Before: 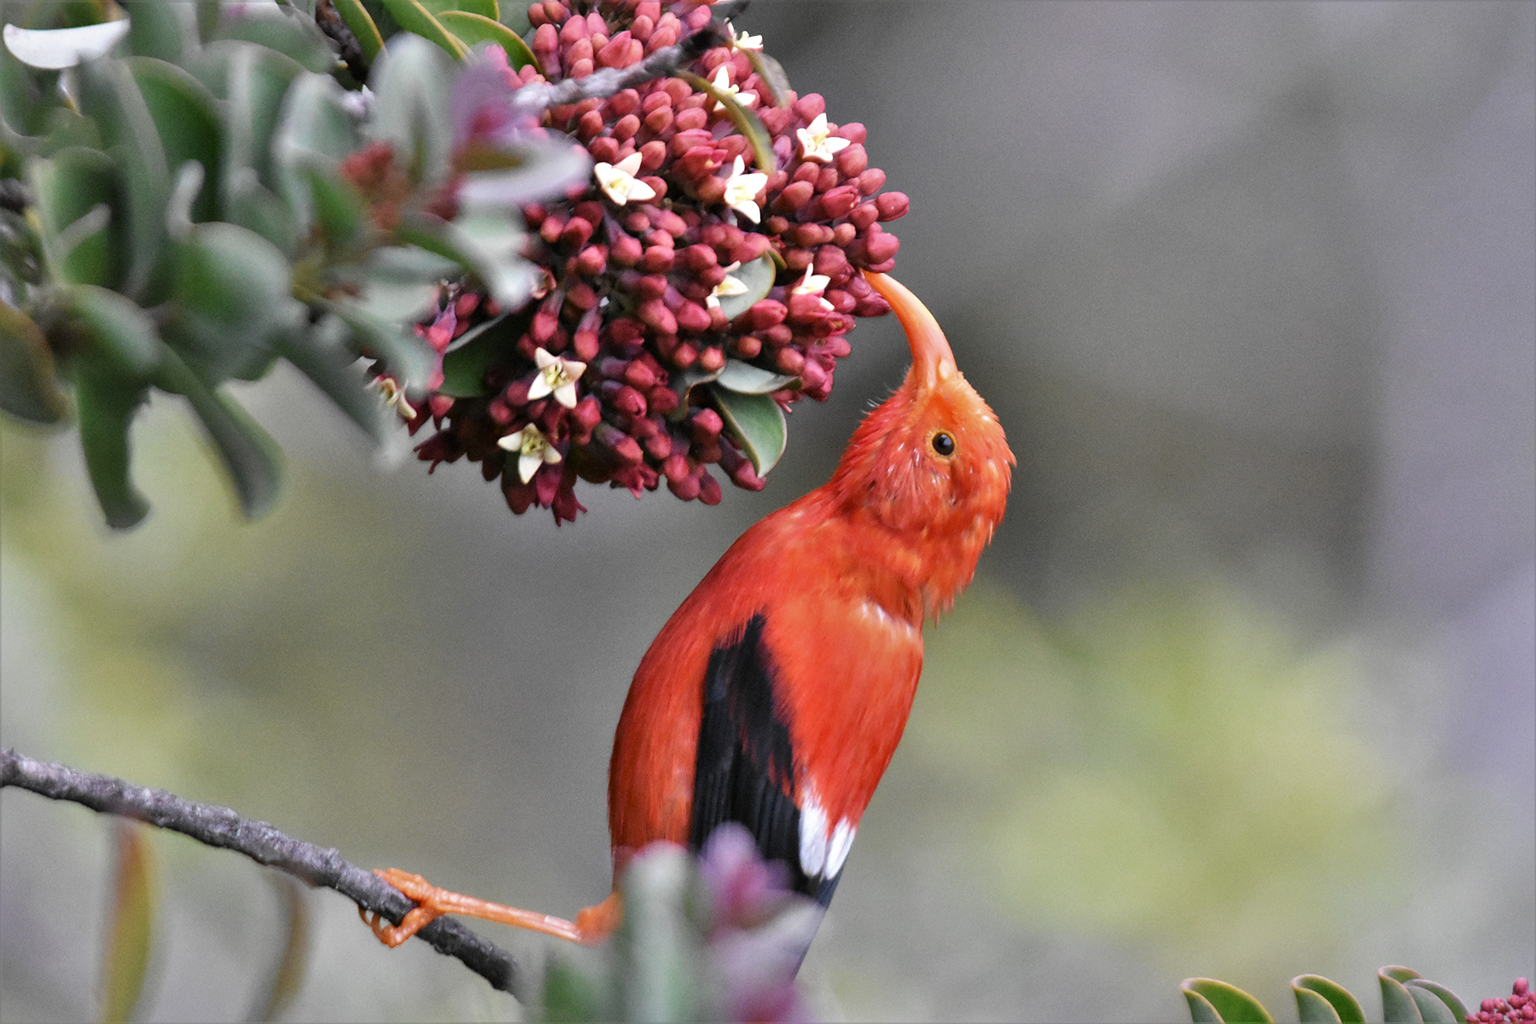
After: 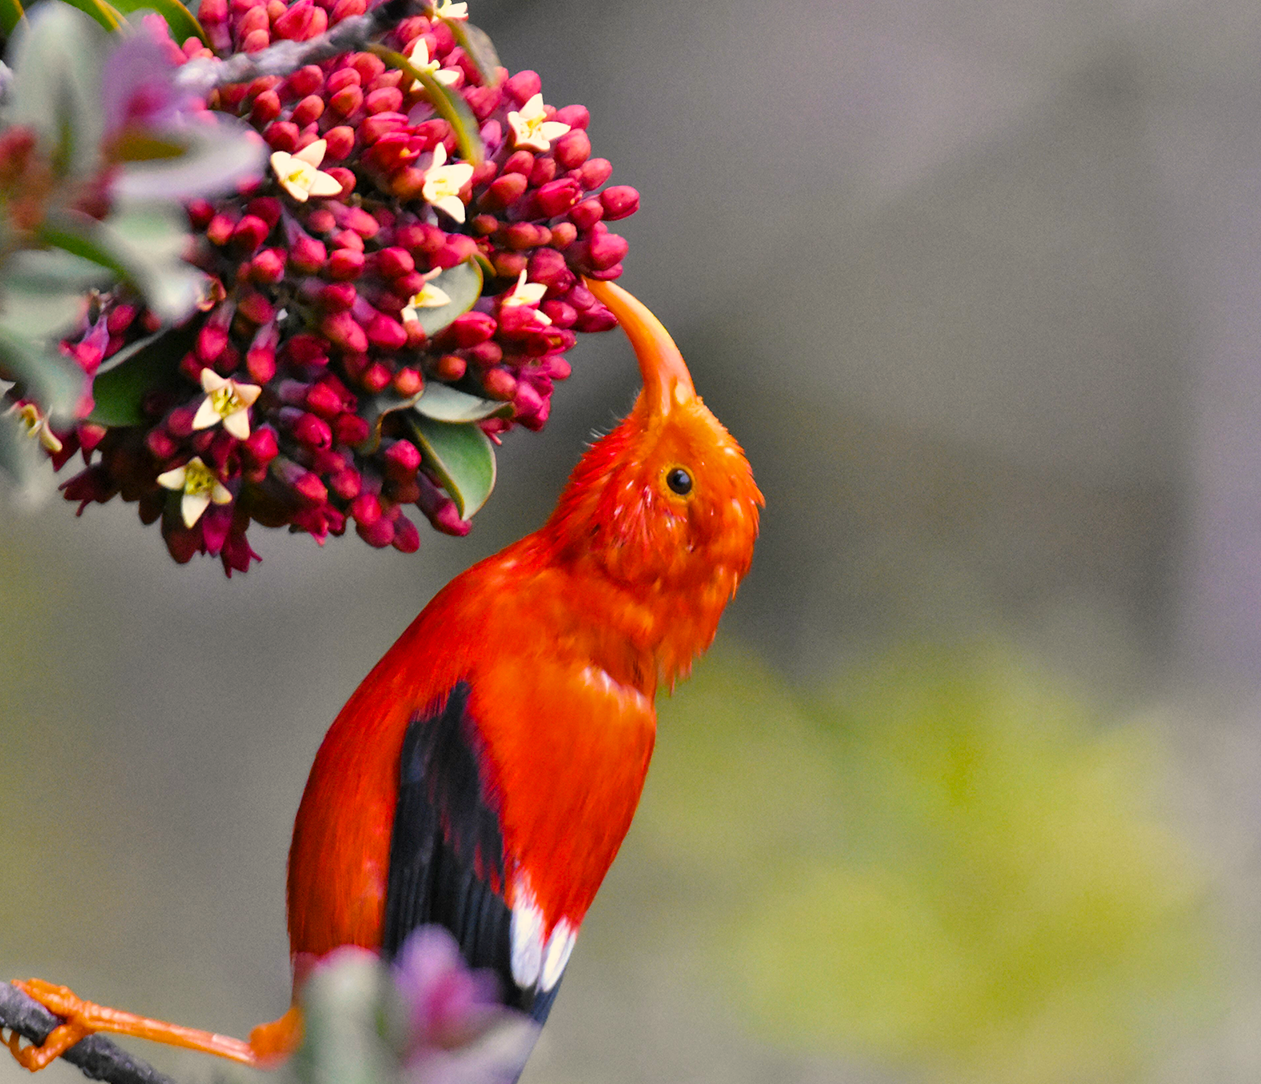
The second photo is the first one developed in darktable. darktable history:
color balance rgb: highlights gain › chroma 3.007%, highlights gain › hue 78.03°, perceptual saturation grading › global saturation 75.594%, perceptual saturation grading › shadows -29.837%, perceptual brilliance grading › global brilliance 2.006%, perceptual brilliance grading › highlights -3.763%, global vibrance 9.587%
crop and rotate: left 23.712%, top 3.276%, right 6.223%, bottom 6.315%
